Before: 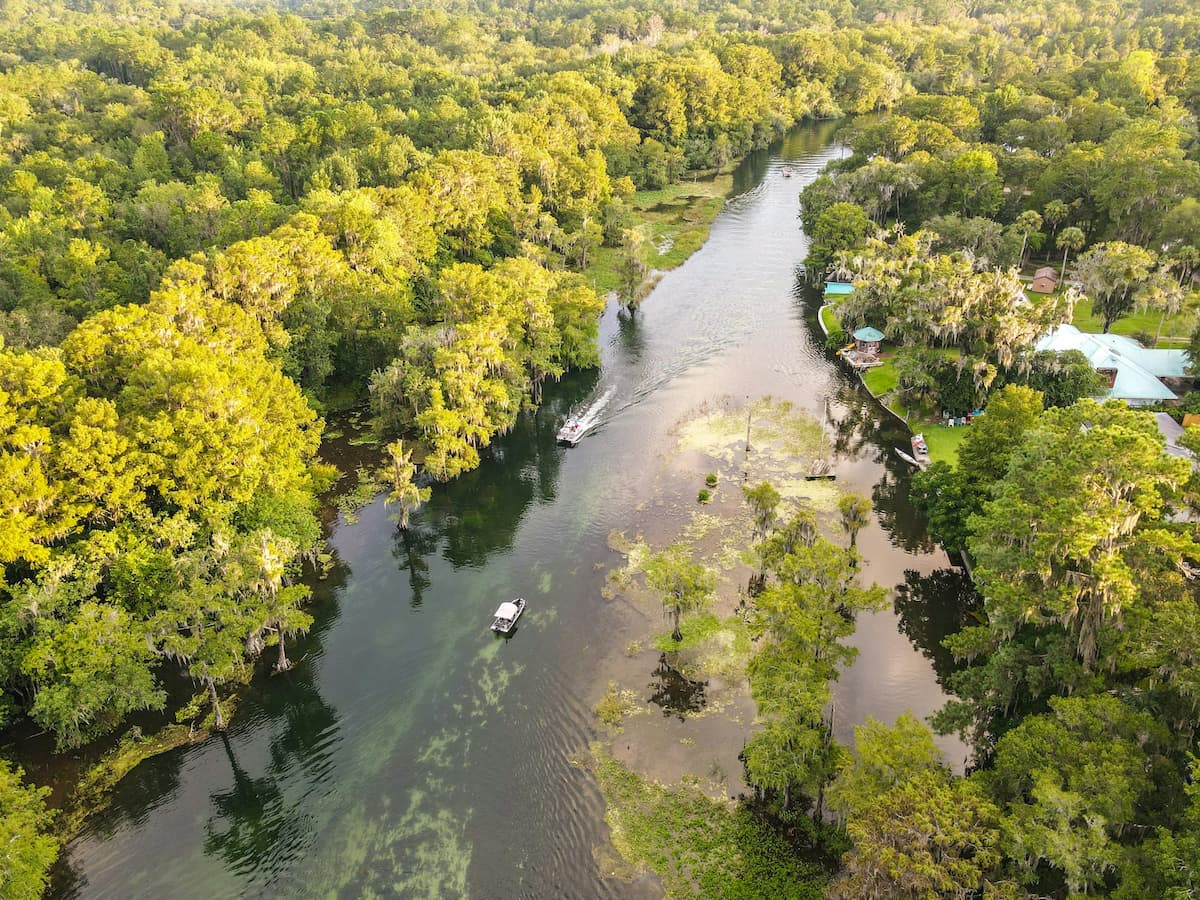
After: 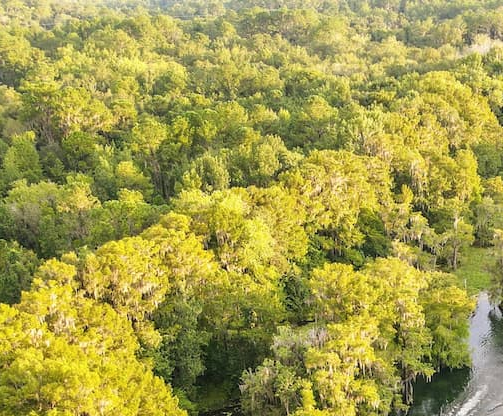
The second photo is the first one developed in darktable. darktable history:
crop and rotate: left 10.817%, top 0.062%, right 47.194%, bottom 53.626%
color correction: saturation 0.98
